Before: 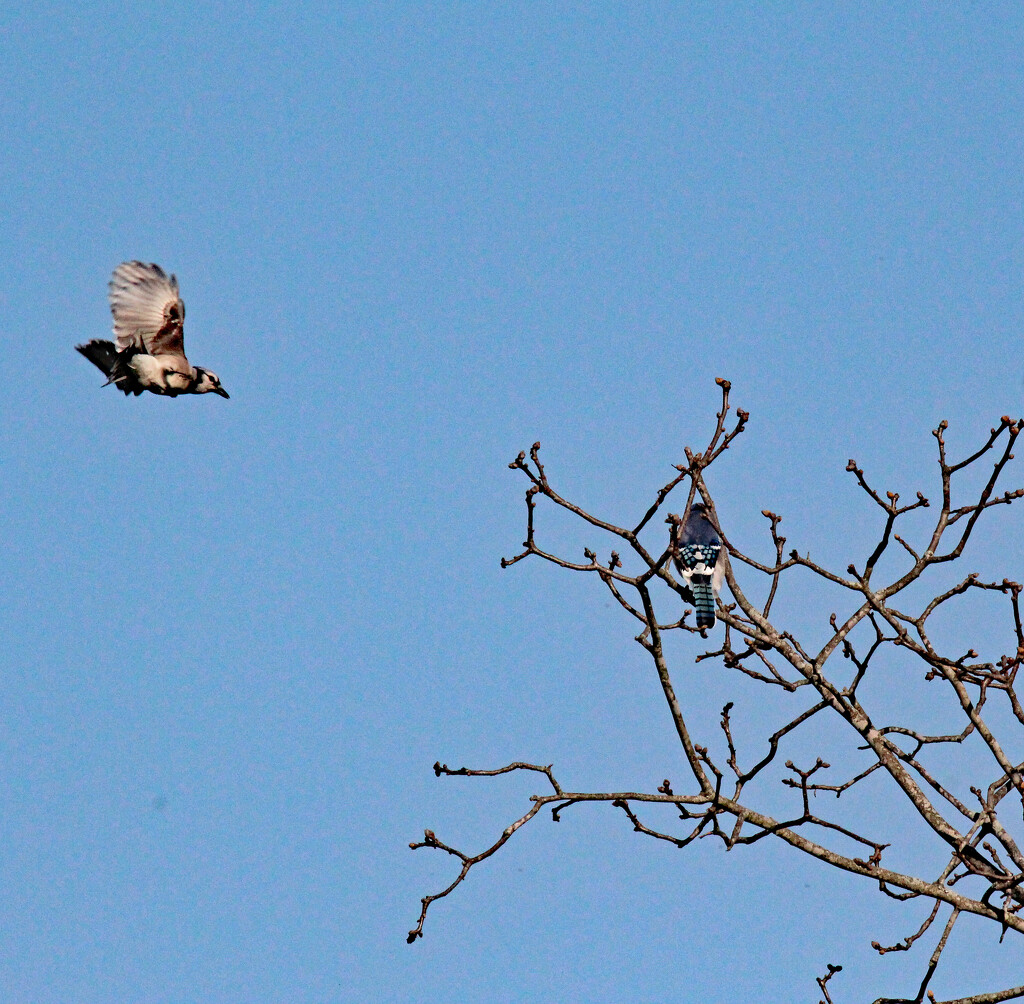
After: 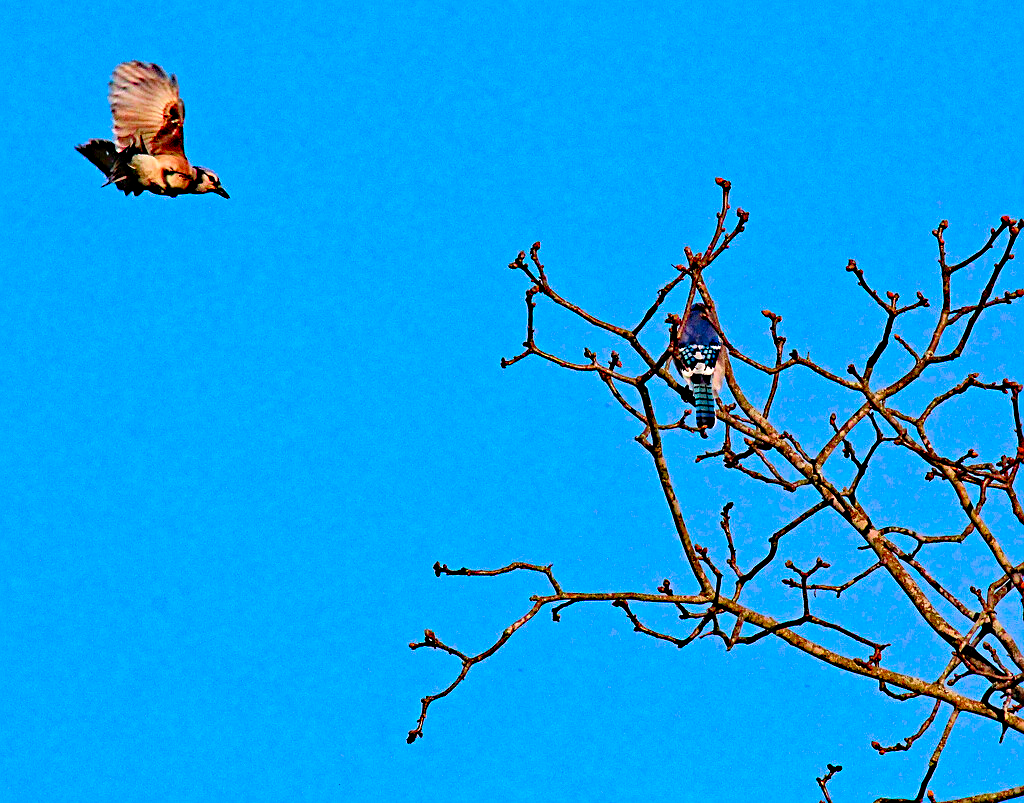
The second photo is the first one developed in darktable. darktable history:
color correction: highlights a* 1.55, highlights b* -1.63, saturation 2.43
crop and rotate: top 19.958%
sharpen: on, module defaults
color balance rgb: perceptual saturation grading › global saturation -0.084%, perceptual saturation grading › highlights -8.684%, perceptual saturation grading › mid-tones 18.365%, perceptual saturation grading › shadows 28.578%, global vibrance 2.632%
haze removal: adaptive false
